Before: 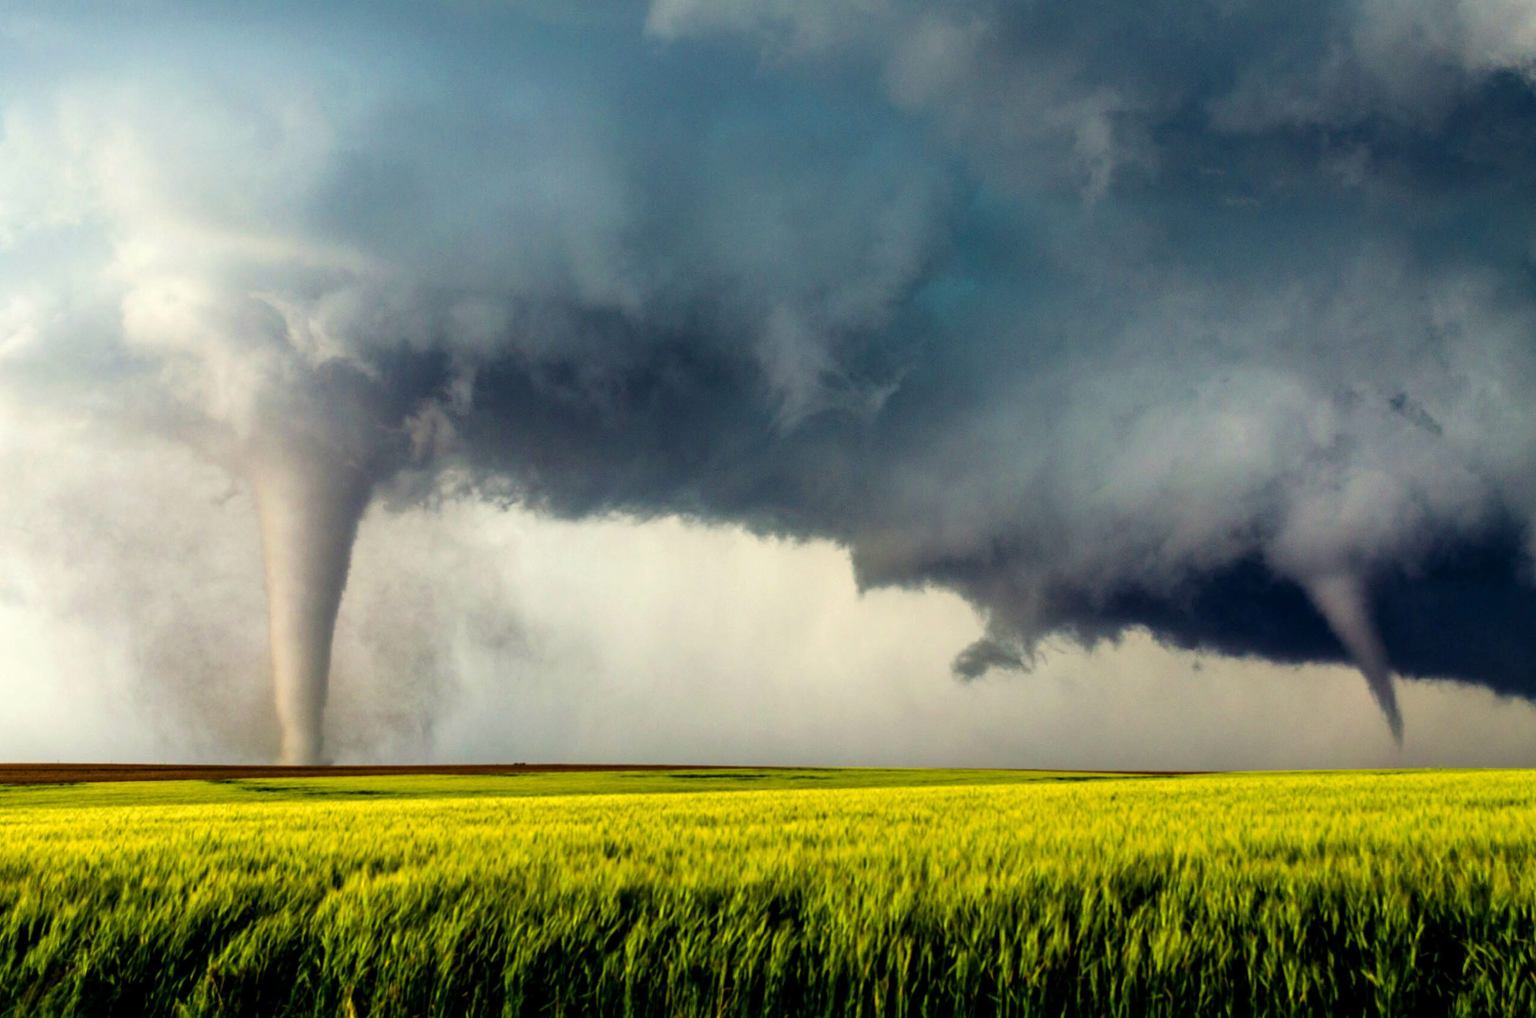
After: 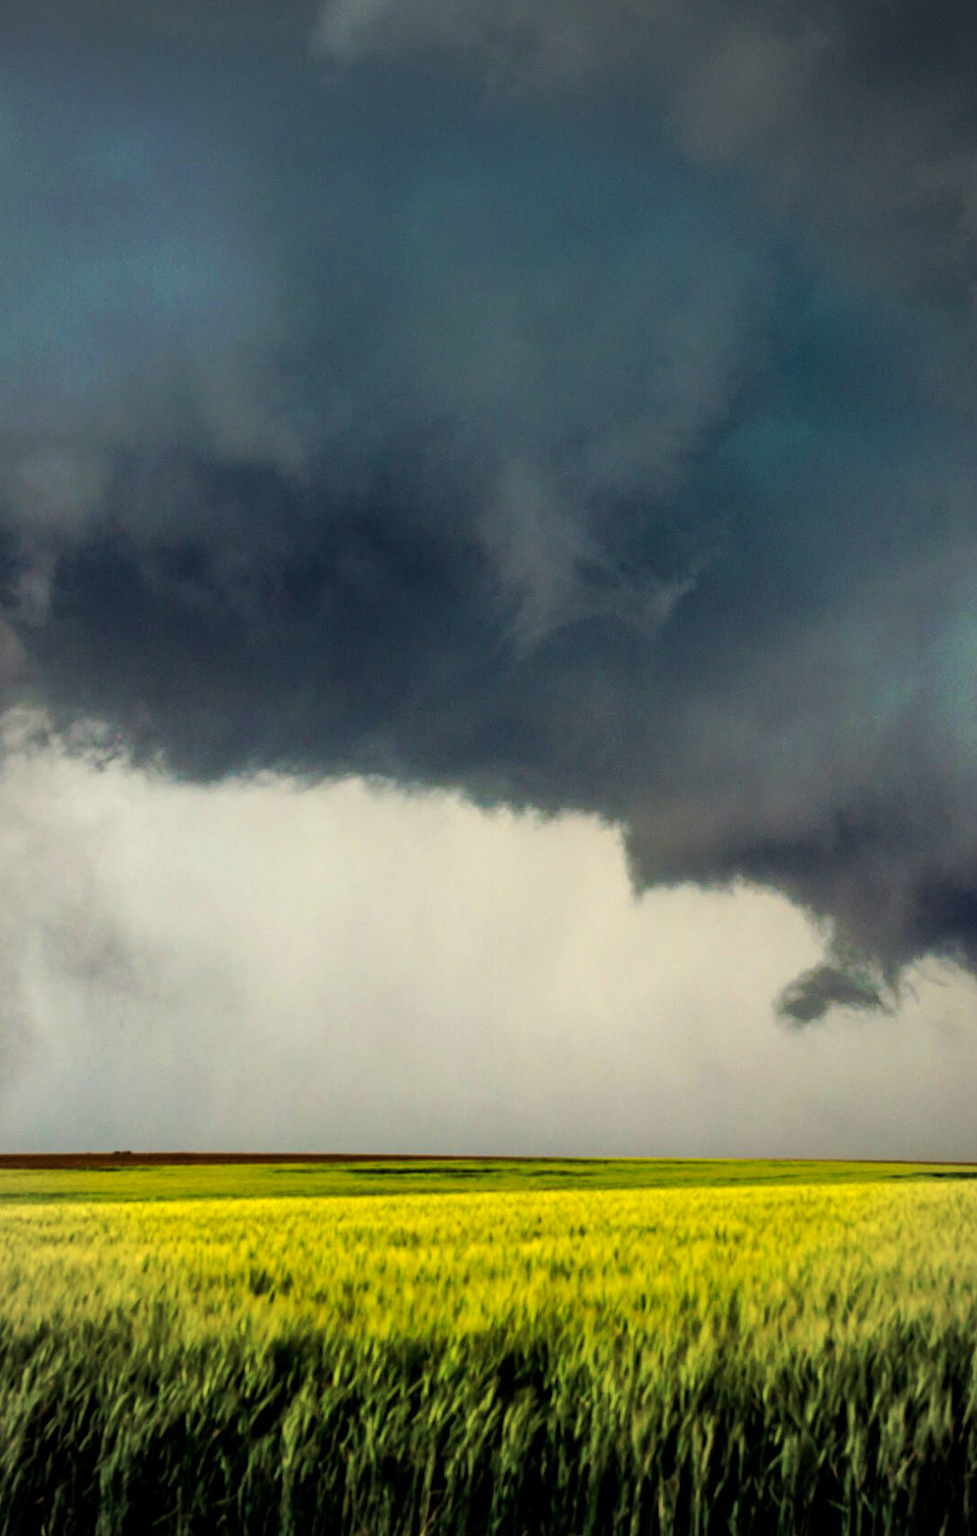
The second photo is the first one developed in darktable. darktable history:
tone curve: curves: ch0 [(0, 0) (0.003, 0.003) (0.011, 0.011) (0.025, 0.024) (0.044, 0.042) (0.069, 0.066) (0.1, 0.095) (0.136, 0.129) (0.177, 0.169) (0.224, 0.214) (0.277, 0.264) (0.335, 0.319) (0.399, 0.38) (0.468, 0.446) (0.543, 0.558) (0.623, 0.636) (0.709, 0.719) (0.801, 0.807) (0.898, 0.901) (1, 1)], preserve colors none
vignetting: fall-off start 71.74%
crop: left 28.583%, right 29.231%
graduated density: on, module defaults
